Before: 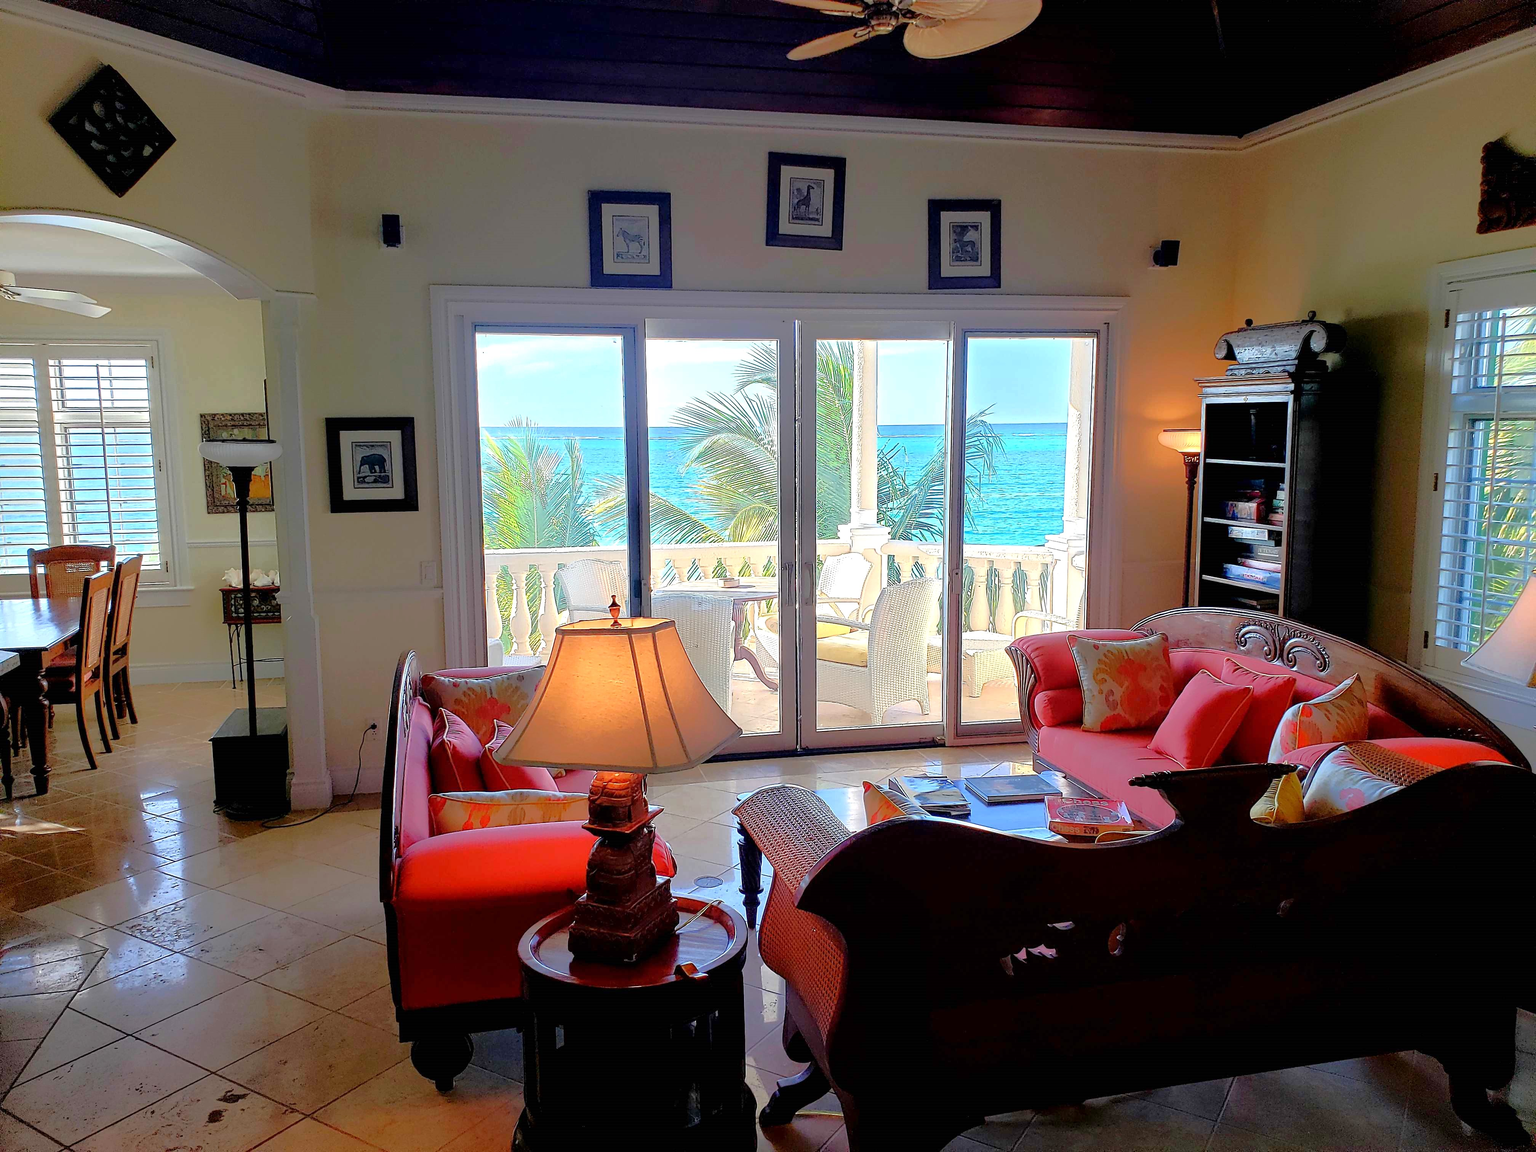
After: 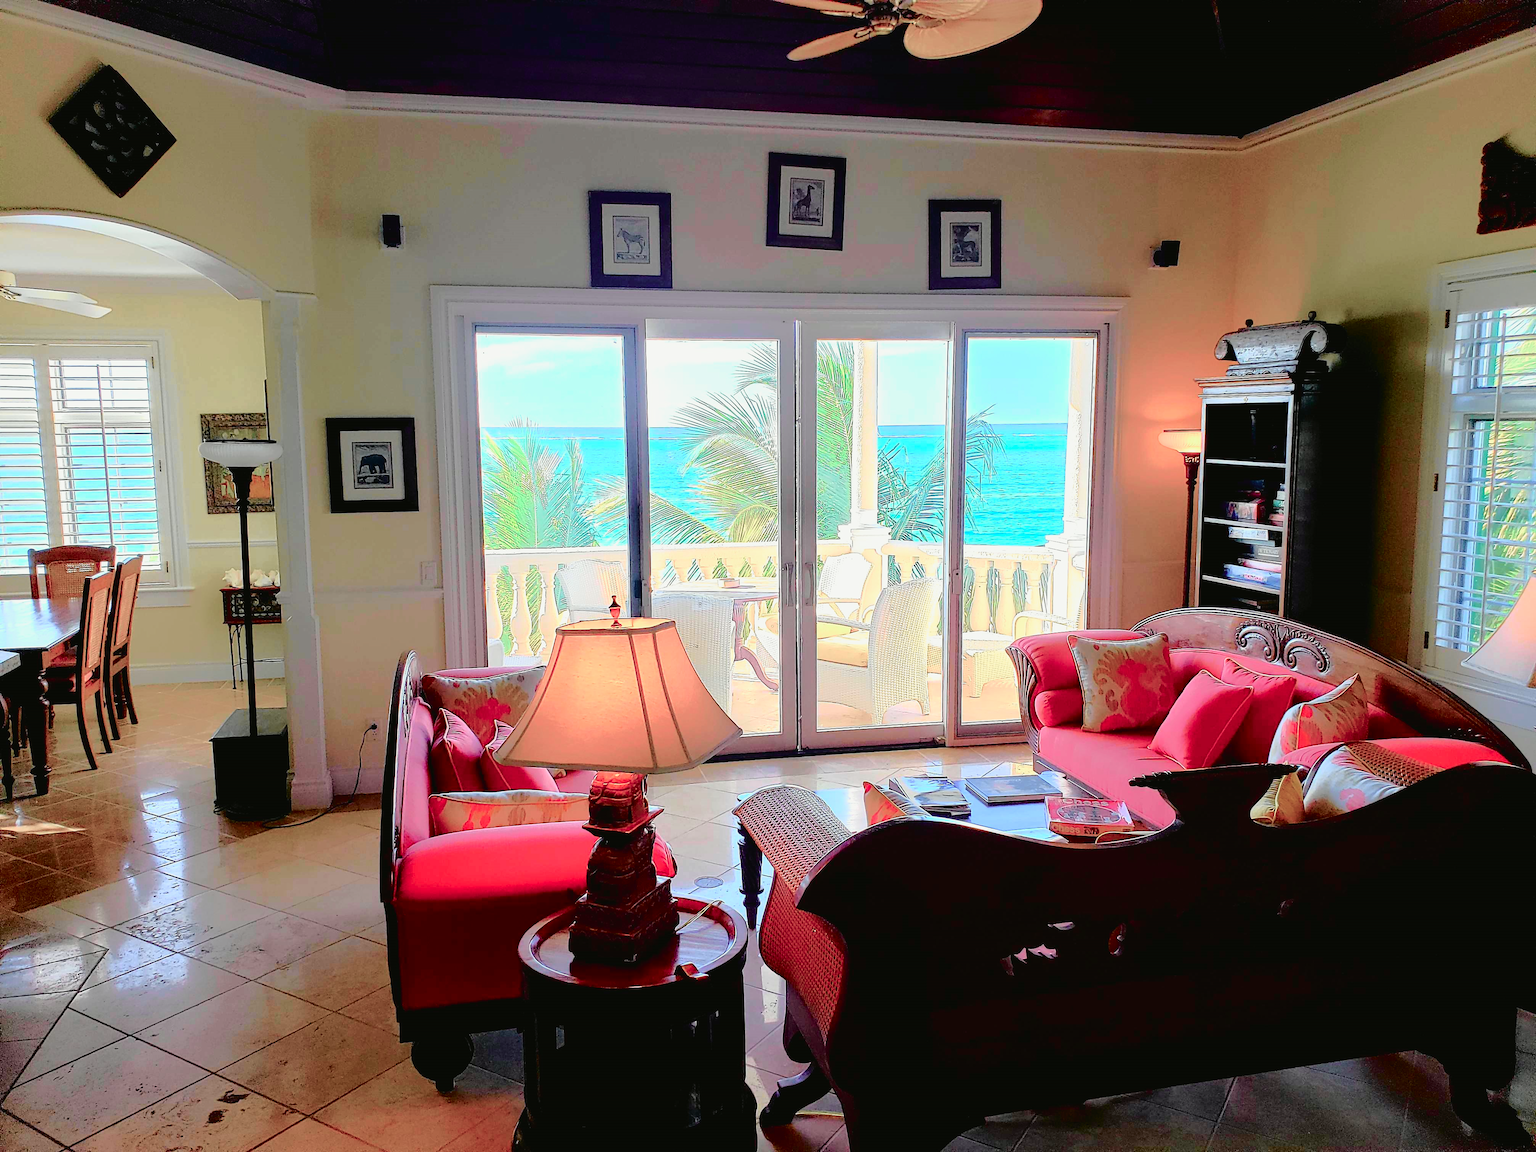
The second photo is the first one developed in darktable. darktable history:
tone curve: curves: ch0 [(0, 0.023) (0.113, 0.081) (0.204, 0.197) (0.498, 0.608) (0.709, 0.819) (0.984, 0.961)]; ch1 [(0, 0) (0.172, 0.123) (0.317, 0.272) (0.414, 0.382) (0.476, 0.479) (0.505, 0.501) (0.528, 0.54) (0.618, 0.647) (0.709, 0.764) (1, 1)]; ch2 [(0, 0) (0.411, 0.424) (0.492, 0.502) (0.521, 0.521) (0.55, 0.576) (0.686, 0.638) (1, 1)], color space Lab, independent channels, preserve colors none
white balance: emerald 1
